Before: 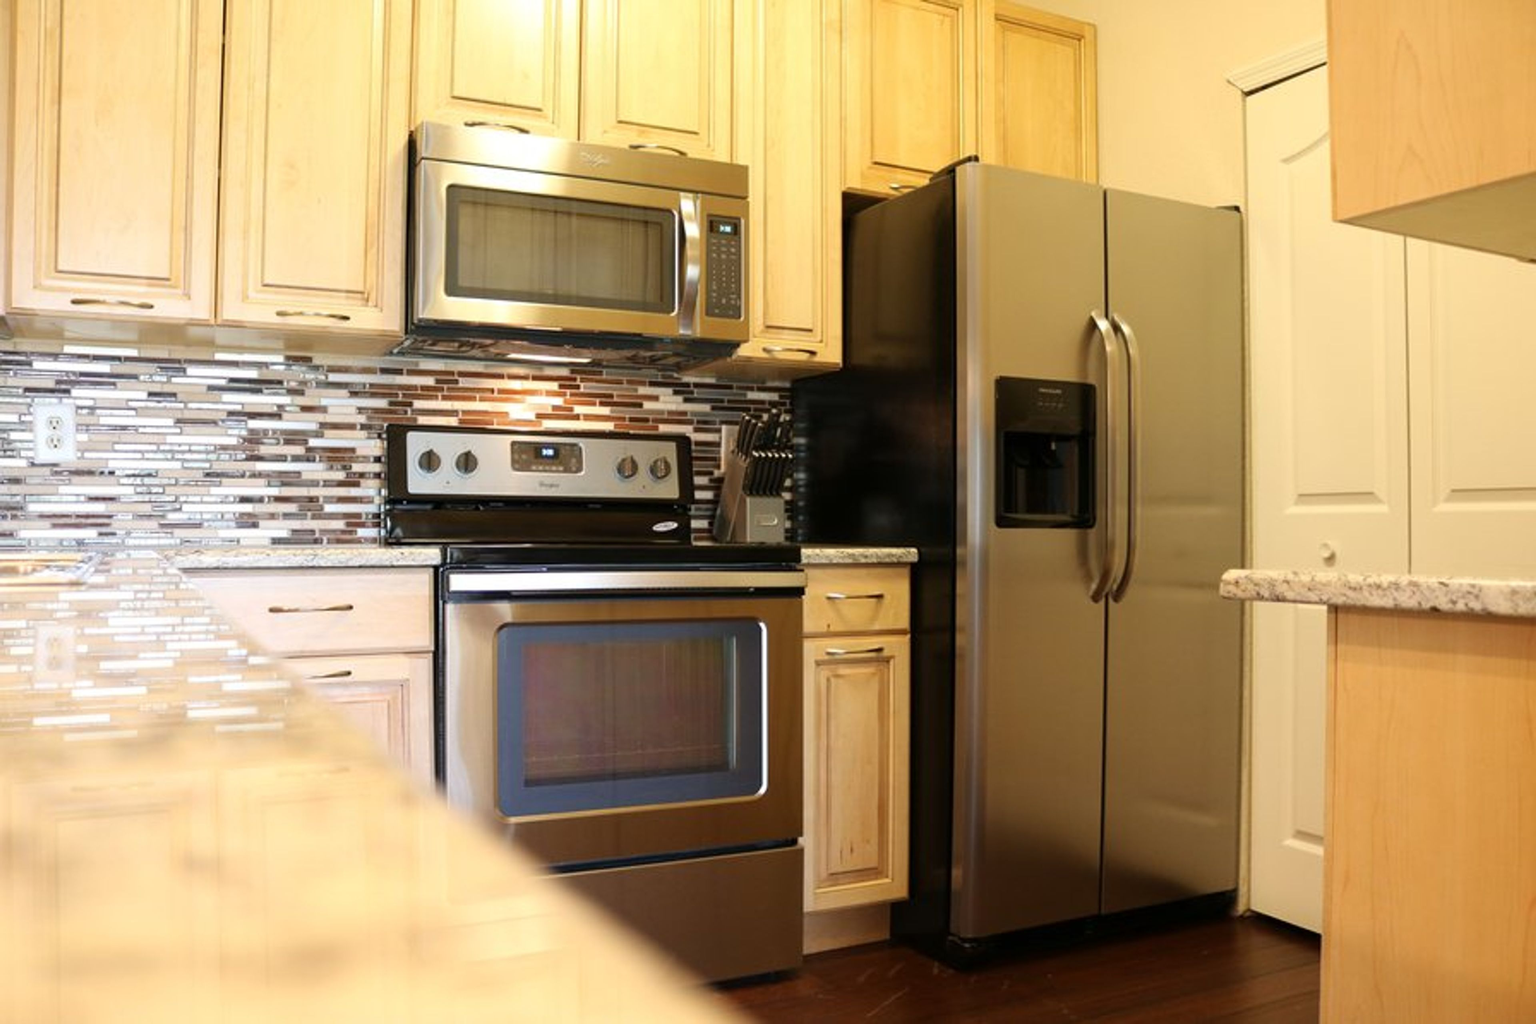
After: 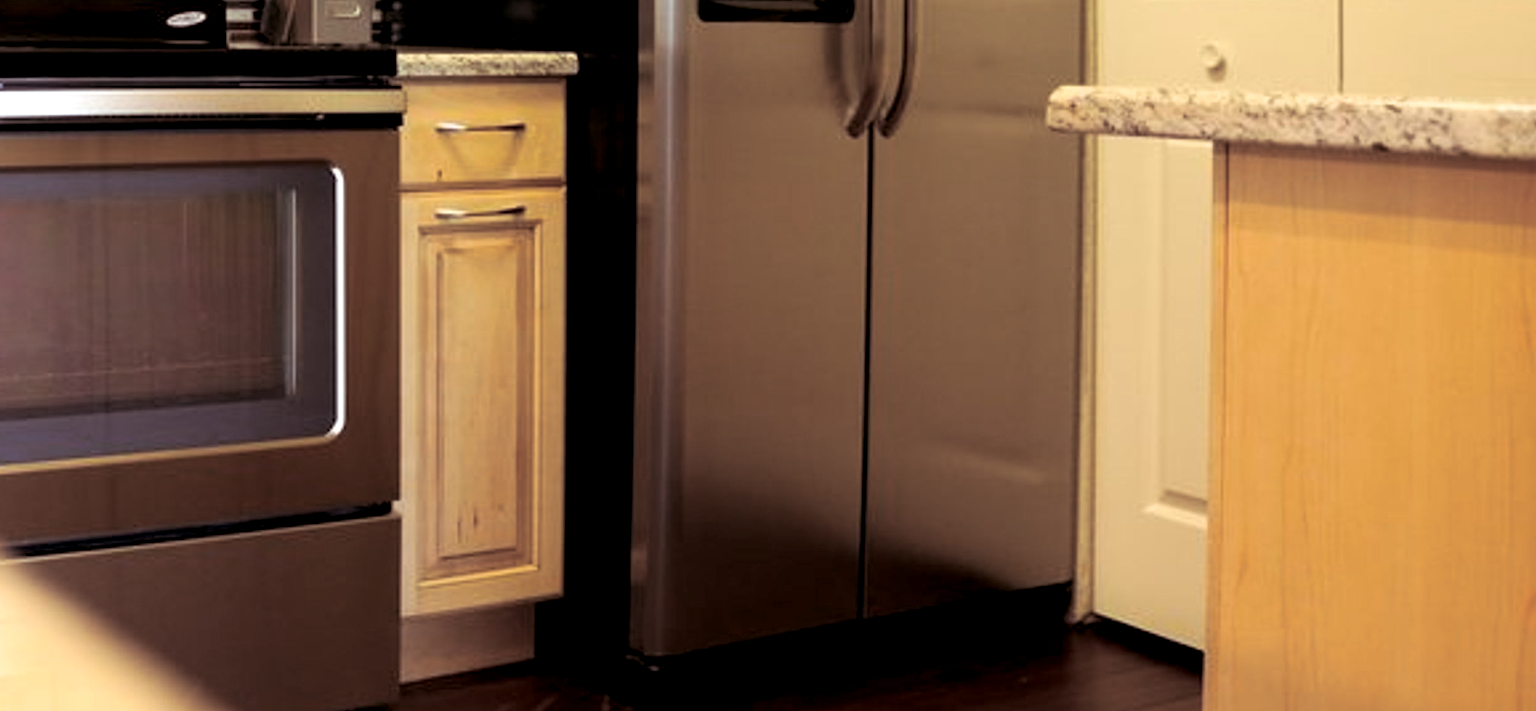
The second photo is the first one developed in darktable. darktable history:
crop and rotate: left 35.509%, top 50.238%, bottom 4.934%
exposure: black level correction 0.009, exposure 0.119 EV, compensate highlight preservation false
split-toning: shadows › saturation 0.24, highlights › hue 54°, highlights › saturation 0.24
